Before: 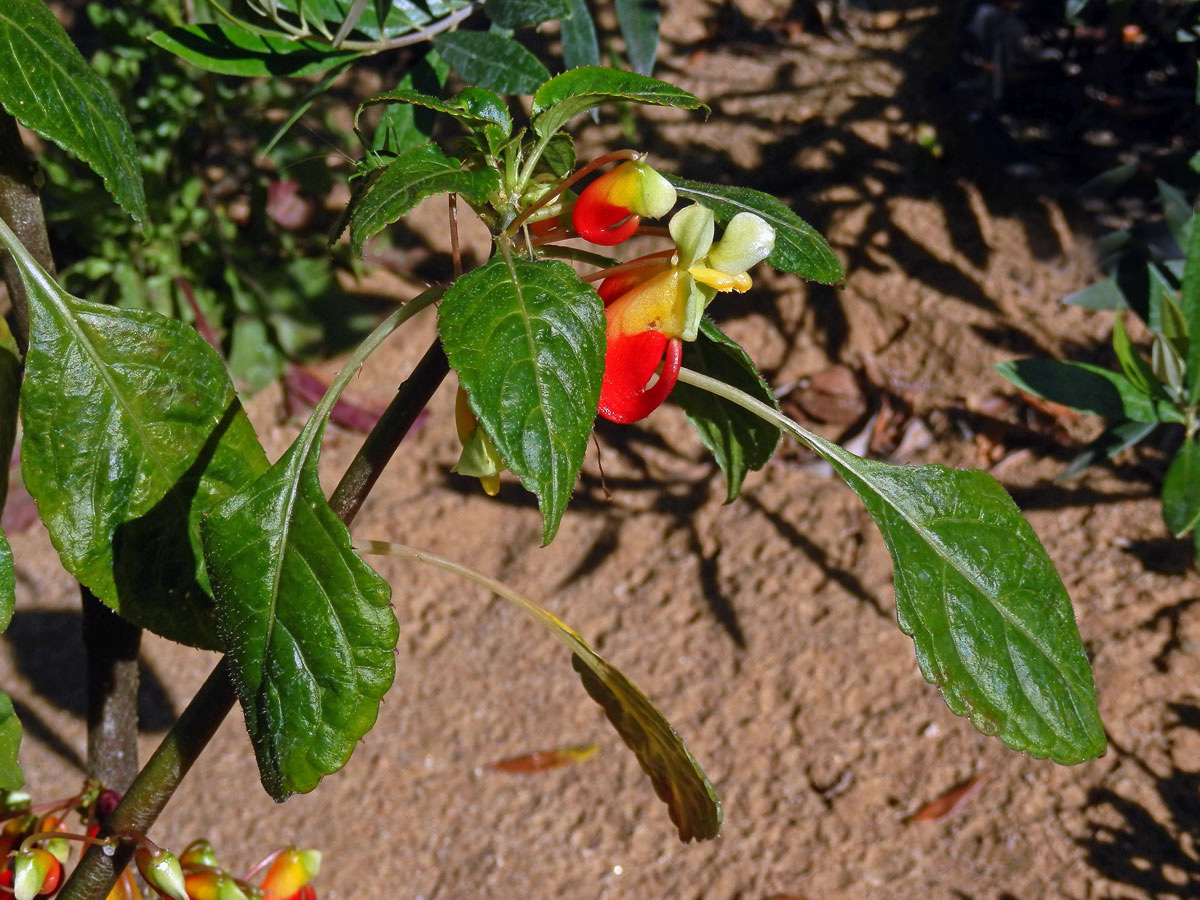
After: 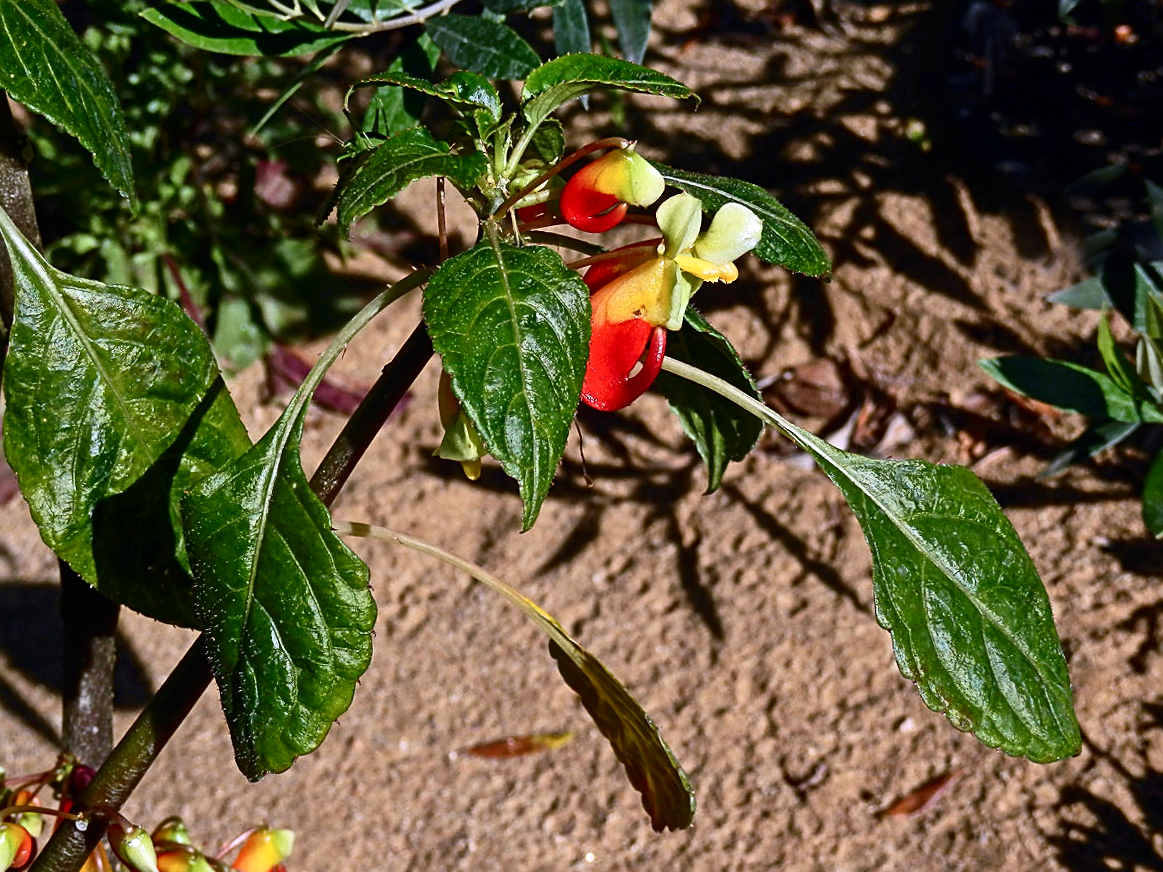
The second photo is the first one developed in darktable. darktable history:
crop and rotate: angle -1.36°
contrast brightness saturation: contrast 0.299
color correction: highlights a* -0.248, highlights b* -0.115
sharpen: on, module defaults
